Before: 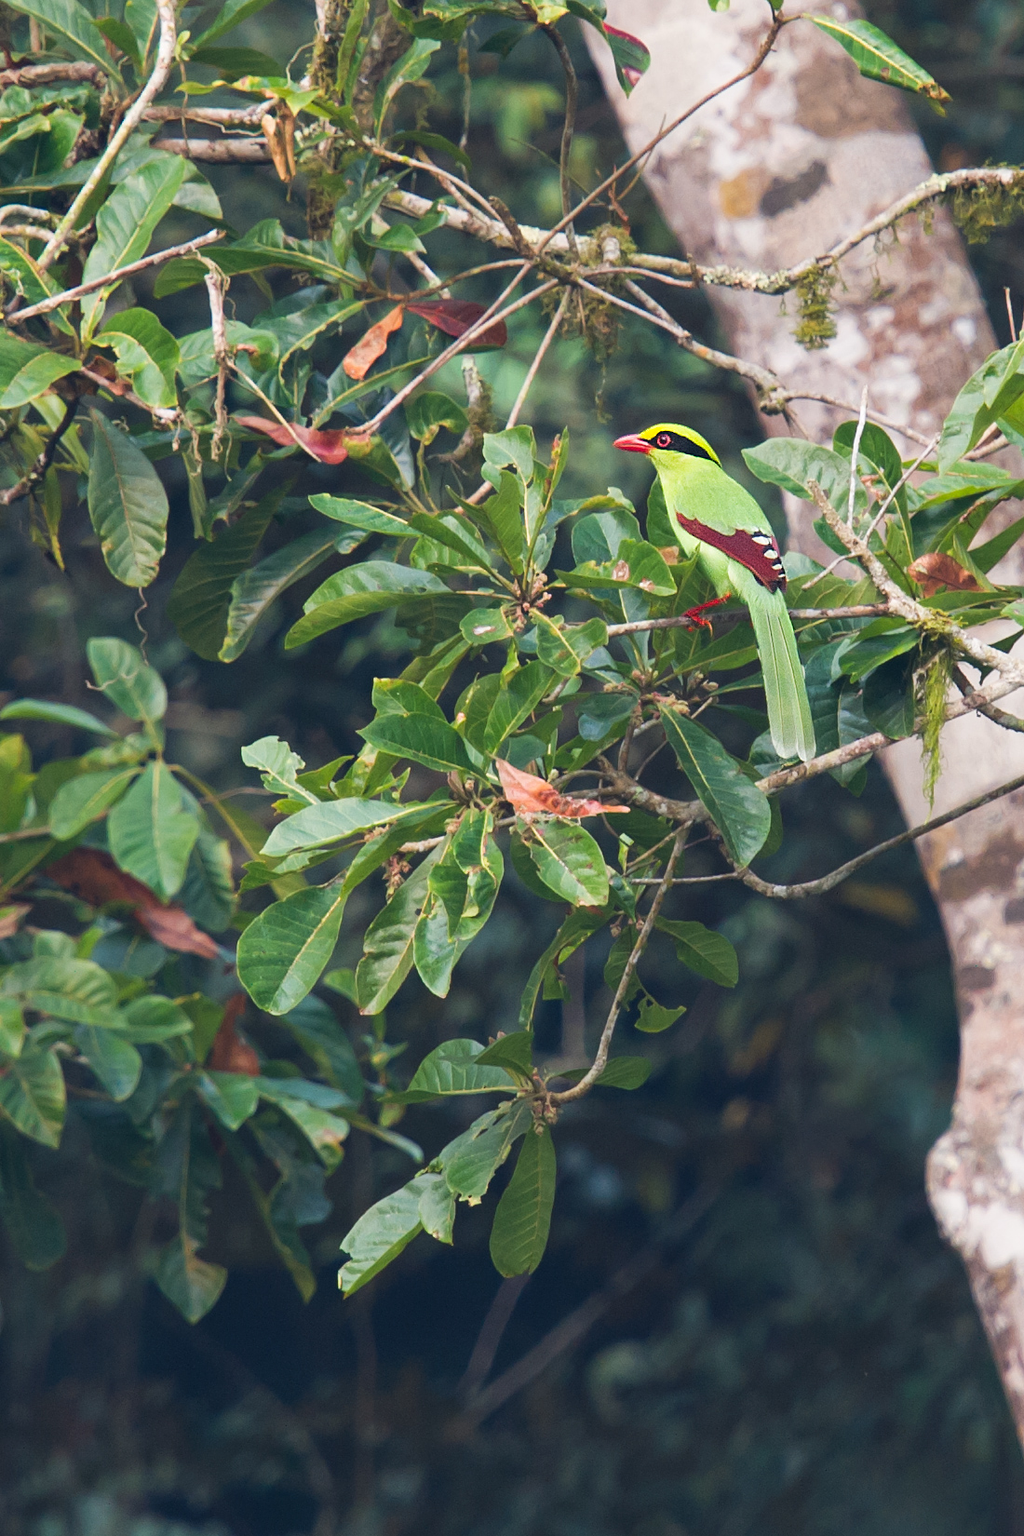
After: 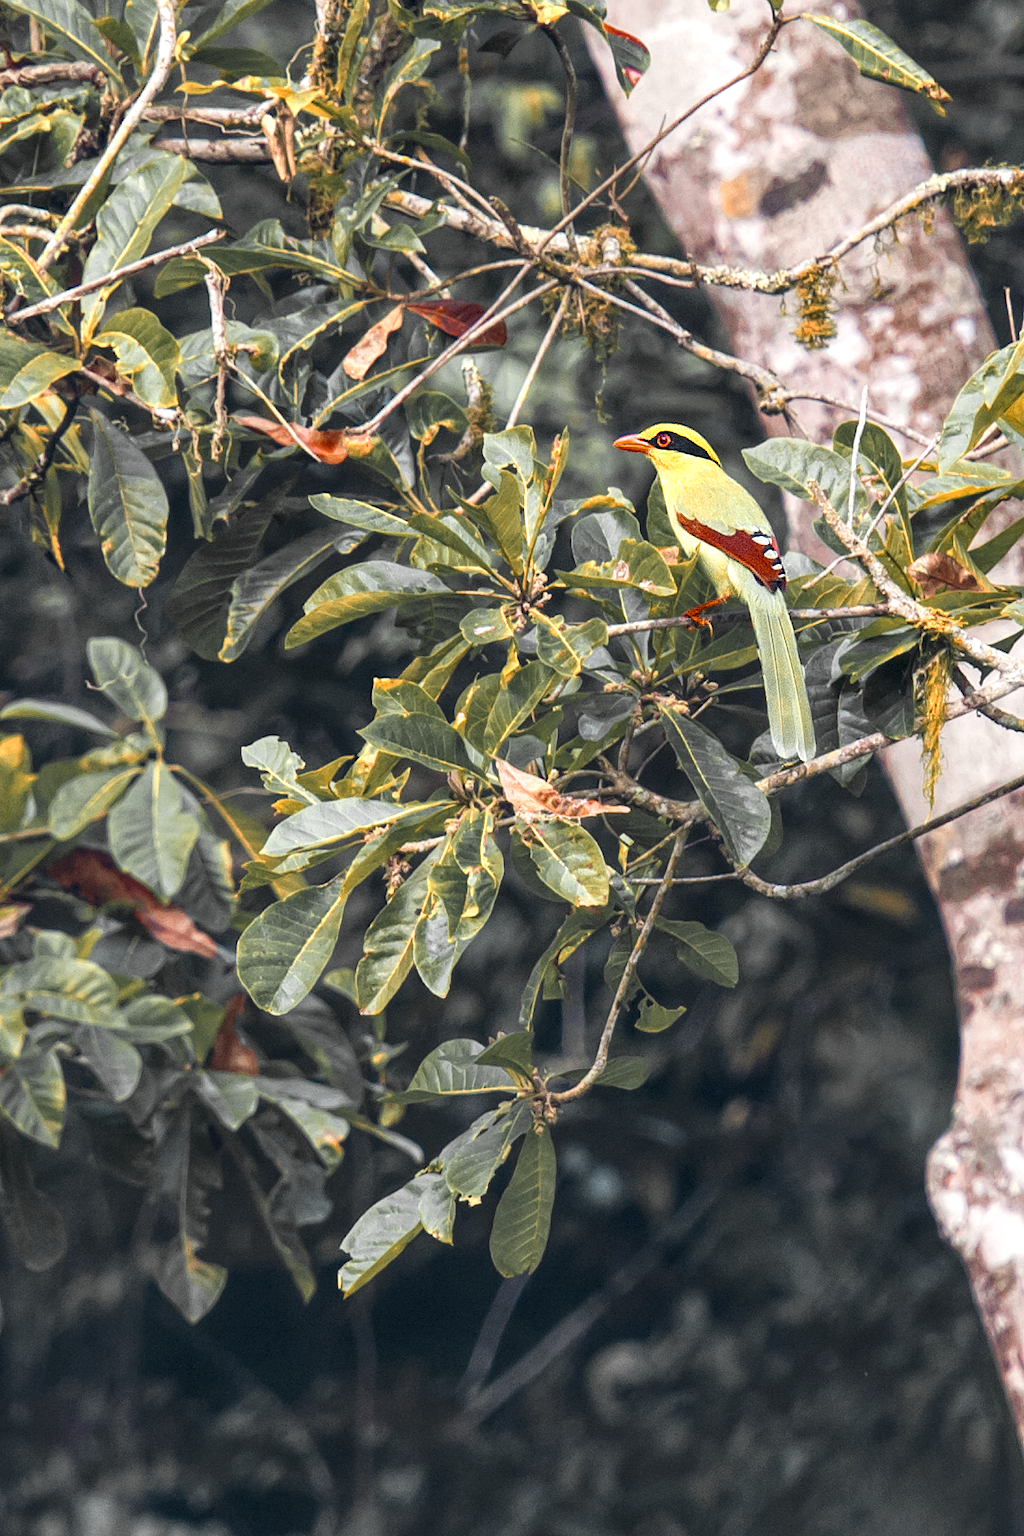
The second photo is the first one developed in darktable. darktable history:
color zones: curves: ch0 [(0.009, 0.528) (0.136, 0.6) (0.255, 0.586) (0.39, 0.528) (0.522, 0.584) (0.686, 0.736) (0.849, 0.561)]; ch1 [(0.045, 0.781) (0.14, 0.416) (0.257, 0.695) (0.442, 0.032) (0.738, 0.338) (0.818, 0.632) (0.891, 0.741) (1, 0.704)]; ch2 [(0, 0.667) (0.141, 0.52) (0.26, 0.37) (0.474, 0.432) (0.743, 0.286)]
local contrast: highlights 100%, shadows 98%, detail 200%, midtone range 0.2
shadows and highlights: shadows 20.51, highlights -20.85, soften with gaussian
tone equalizer: on, module defaults
